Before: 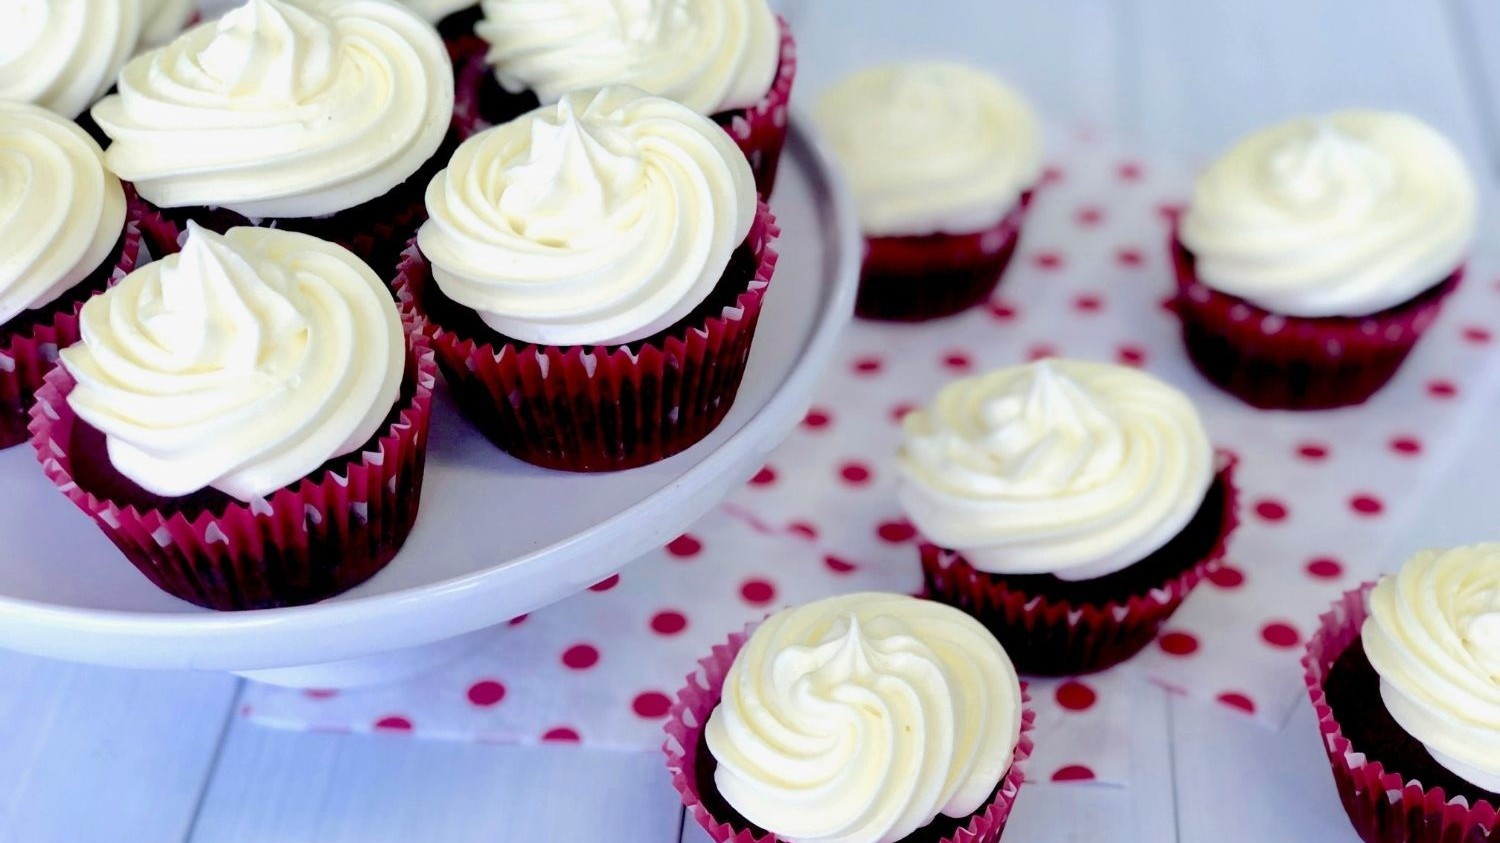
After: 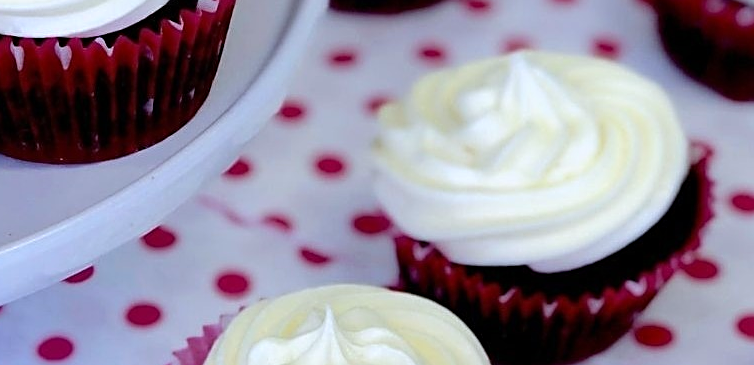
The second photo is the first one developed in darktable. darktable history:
white balance: red 0.967, blue 1.049
crop: left 35.03%, top 36.625%, right 14.663%, bottom 20.057%
sharpen: on, module defaults
